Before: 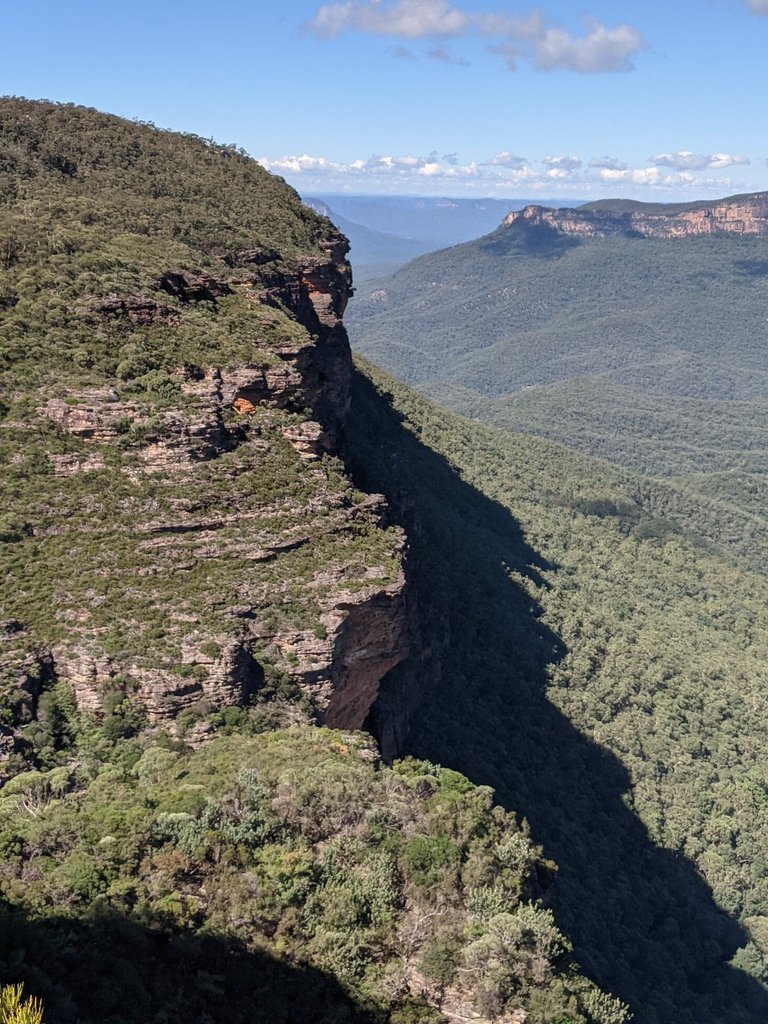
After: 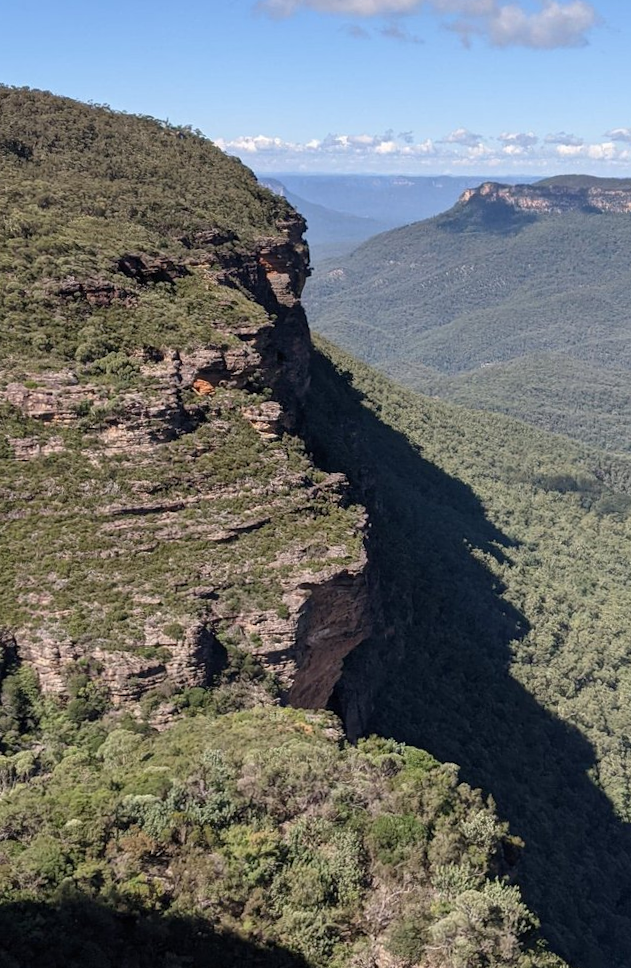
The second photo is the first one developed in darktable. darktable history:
crop and rotate: angle 0.849°, left 4.317%, top 1.144%, right 11.9%, bottom 2.409%
